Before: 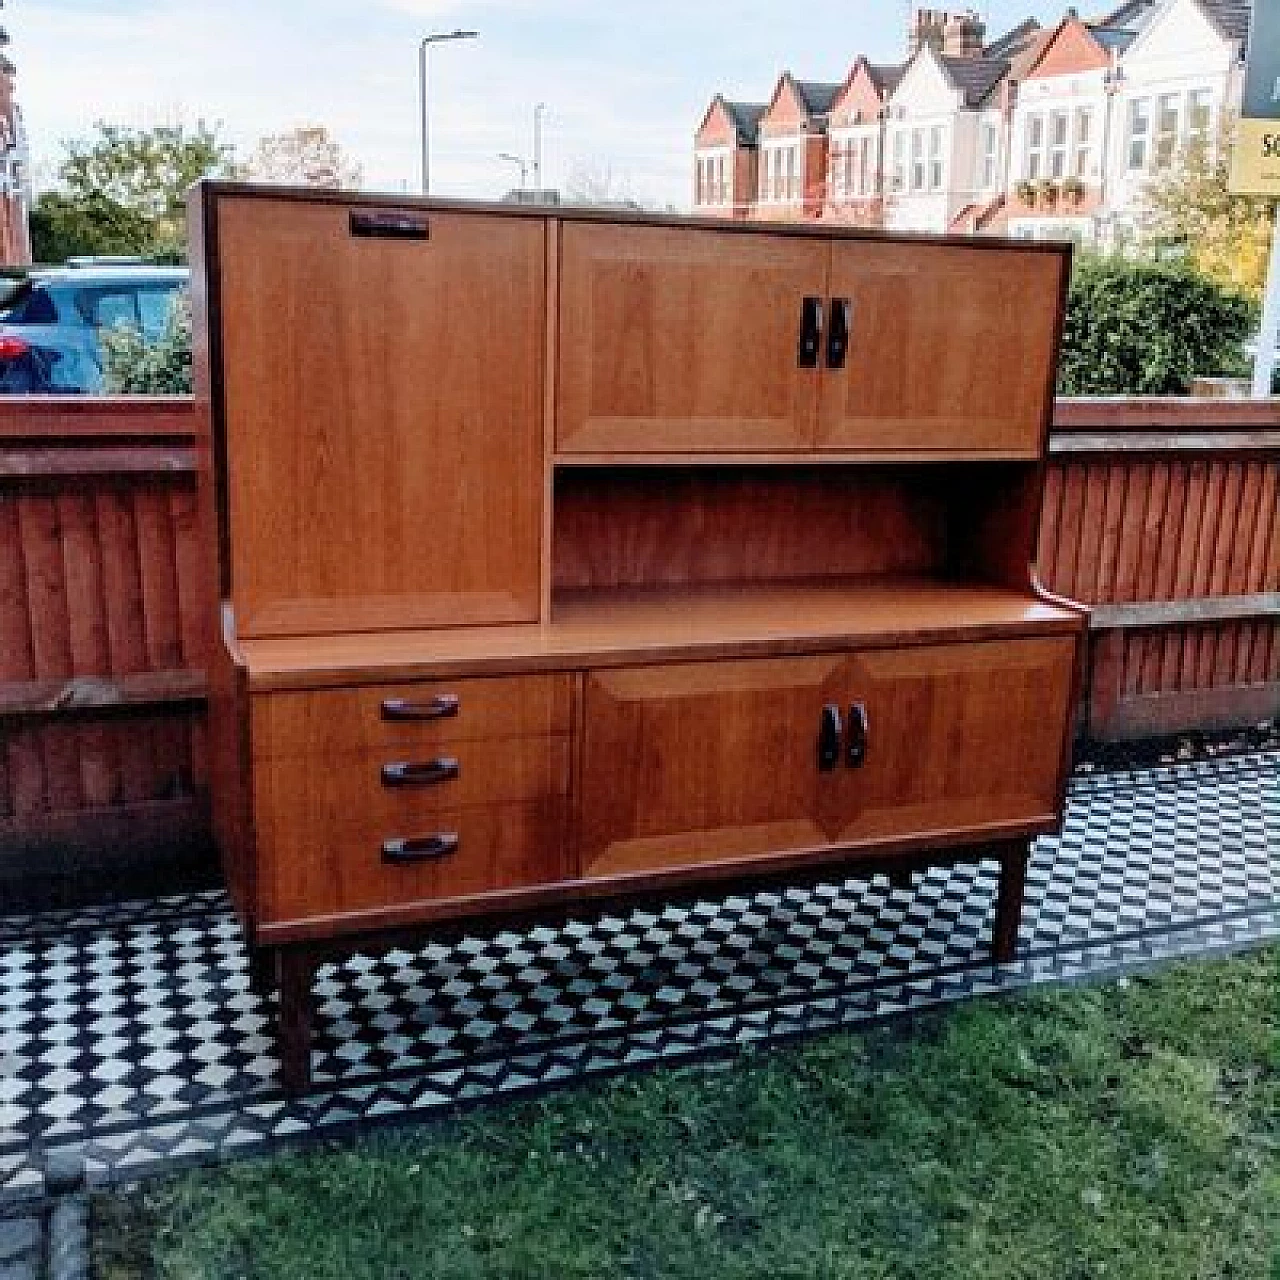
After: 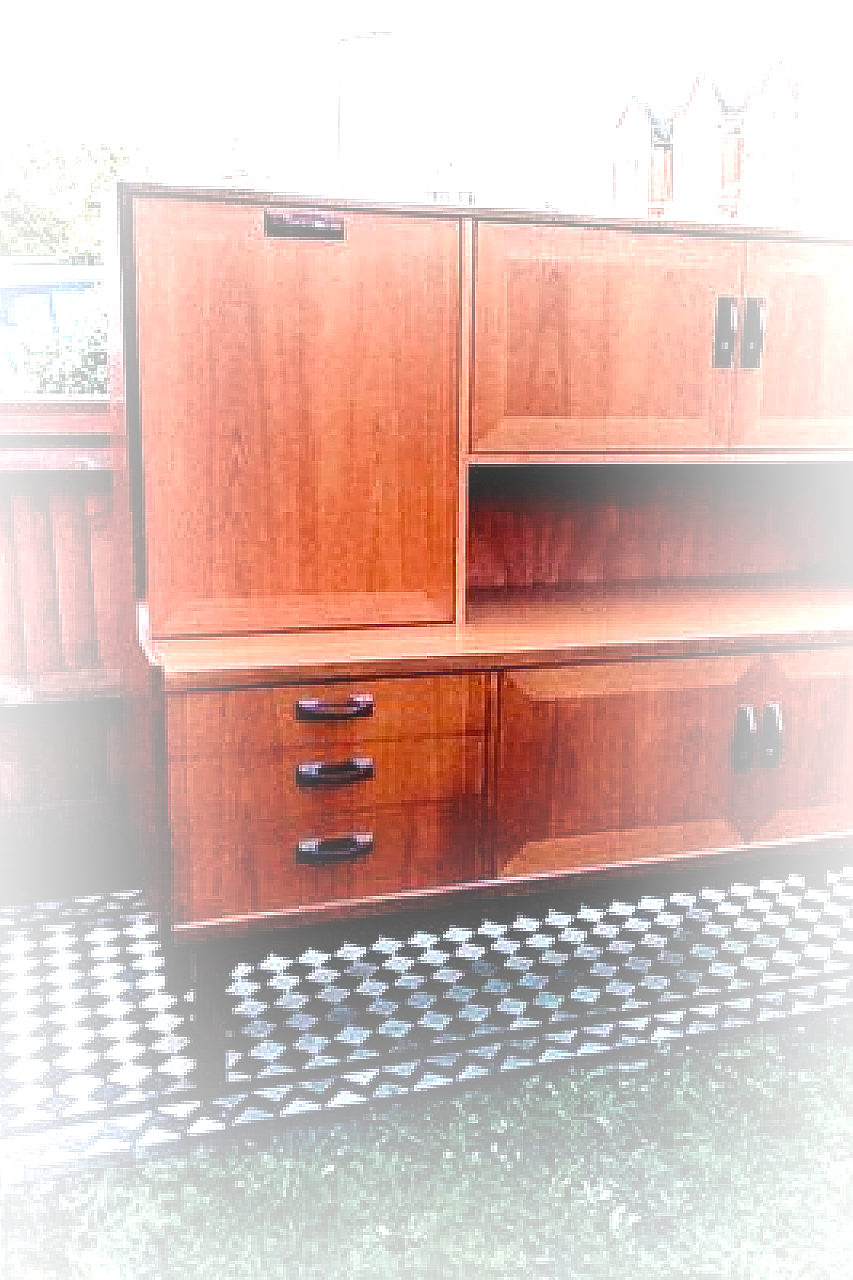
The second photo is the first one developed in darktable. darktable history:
exposure: black level correction 0, exposure 0.498 EV, compensate highlight preservation false
color balance rgb: highlights gain › chroma 1.492%, highlights gain › hue 310.51°, global offset › luminance 1.534%, perceptual saturation grading › global saturation 20%, perceptual saturation grading › highlights -25.543%, perceptual saturation grading › shadows 25.139%
tone equalizer: -8 EV -0.787 EV, -7 EV -0.673 EV, -6 EV -0.564 EV, -5 EV -0.376 EV, -3 EV 0.371 EV, -2 EV 0.6 EV, -1 EV 0.689 EV, +0 EV 0.781 EV
local contrast: detail 109%
sharpen: on, module defaults
vignetting: fall-off start 17.24%, fall-off radius 136.7%, brightness 0.981, saturation -0.493, width/height ratio 0.615, shape 0.602, dithering 8-bit output
crop and rotate: left 6.713%, right 26.616%
